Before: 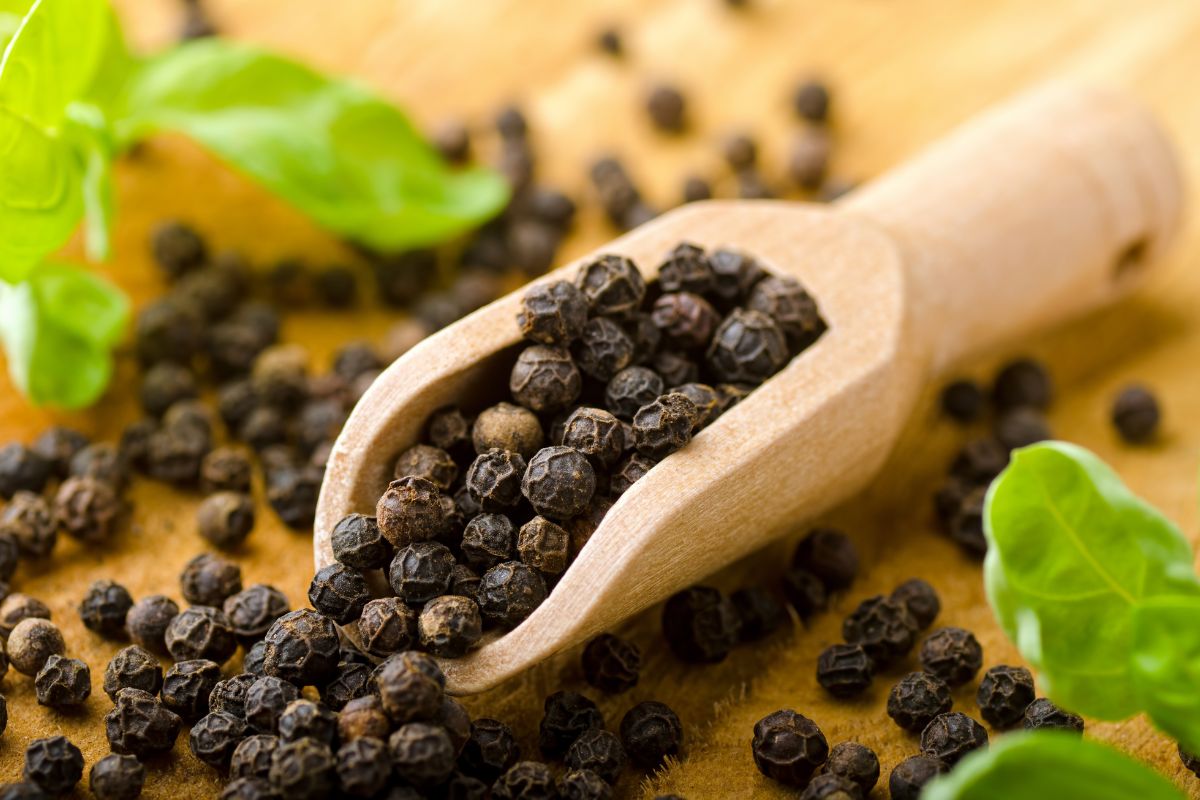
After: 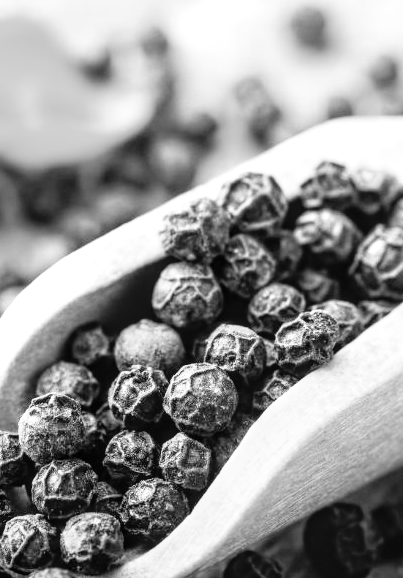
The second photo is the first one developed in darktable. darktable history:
base curve: curves: ch0 [(0, 0) (0.012, 0.01) (0.073, 0.168) (0.31, 0.711) (0.645, 0.957) (1, 1)], preserve colors none
local contrast: on, module defaults
exposure: black level correction 0, exposure 0.498 EV, compensate exposure bias true, compensate highlight preservation false
crop and rotate: left 29.868%, top 10.388%, right 36.509%, bottom 17.259%
color correction: highlights a* -2.9, highlights b* -2.65, shadows a* 2.29, shadows b* 3.04
color zones: curves: ch0 [(0, 0.613) (0.01, 0.613) (0.245, 0.448) (0.498, 0.529) (0.642, 0.665) (0.879, 0.777) (0.99, 0.613)]; ch1 [(0, 0) (0.143, 0) (0.286, 0) (0.429, 0) (0.571, 0) (0.714, 0) (0.857, 0)], mix 19.89%
